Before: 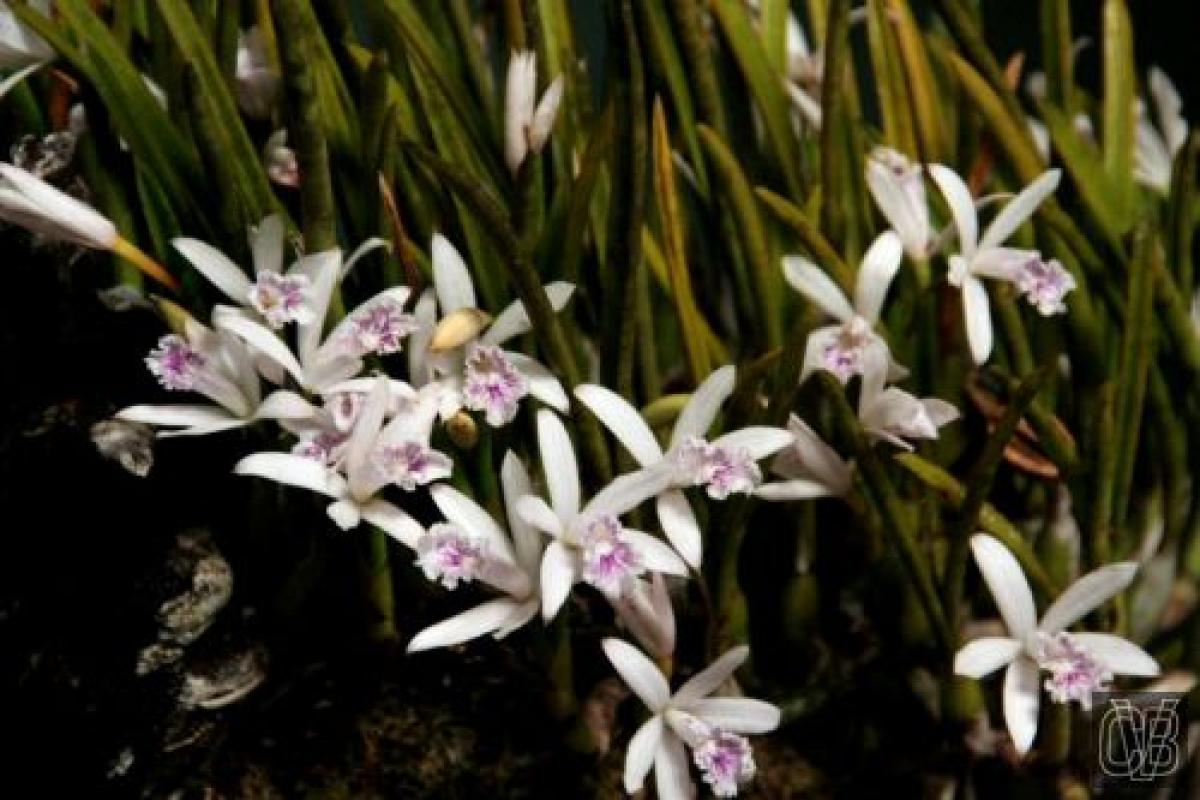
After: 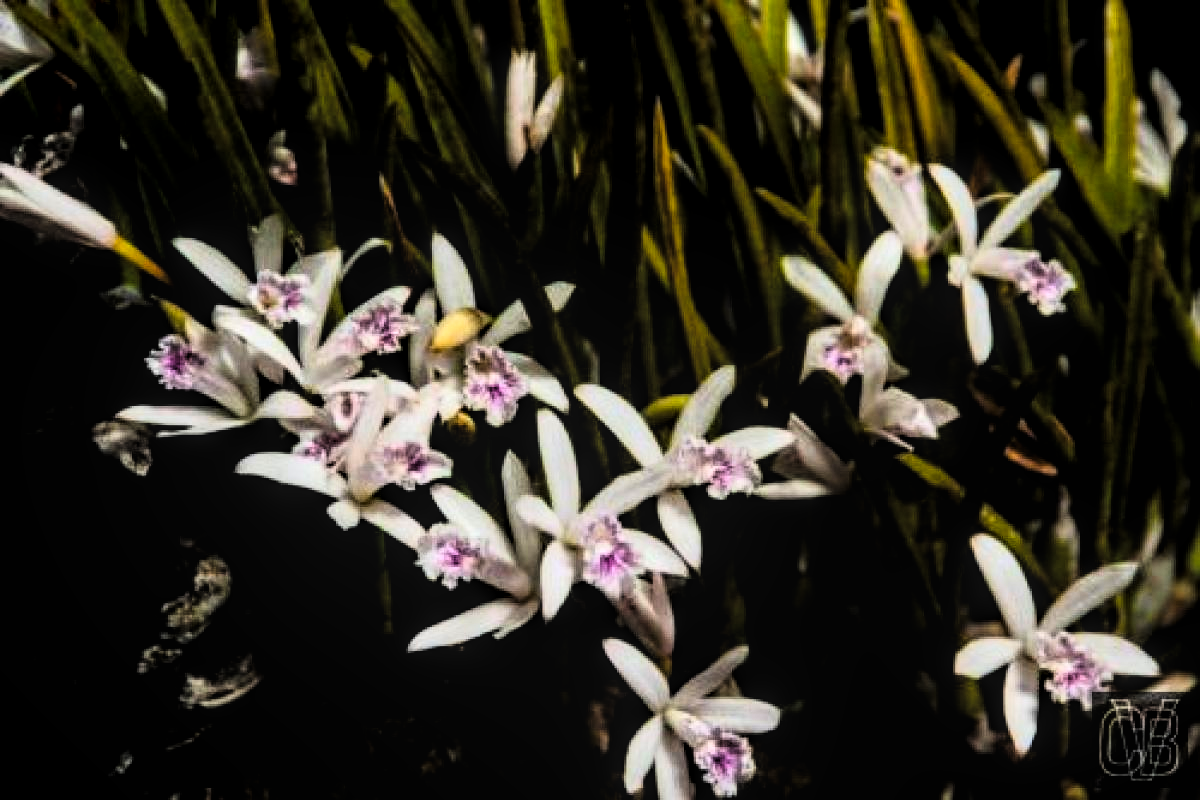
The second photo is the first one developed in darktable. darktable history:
color balance rgb: perceptual saturation grading › global saturation 30%, global vibrance 20%
tone curve: curves: ch0 [(0, 0) (0.078, 0) (0.241, 0.056) (0.59, 0.574) (0.802, 0.868) (1, 1)], color space Lab, linked channels, preserve colors none
local contrast: detail 130%
